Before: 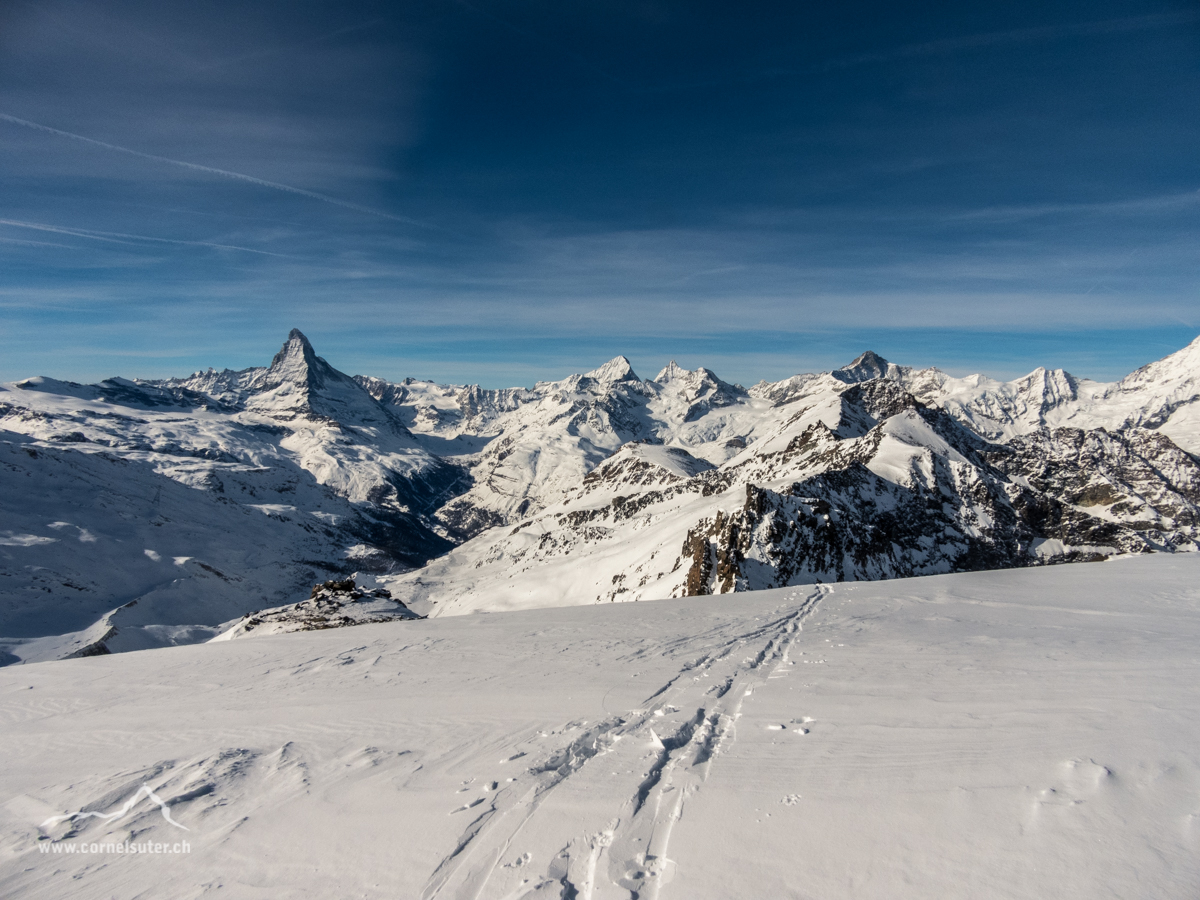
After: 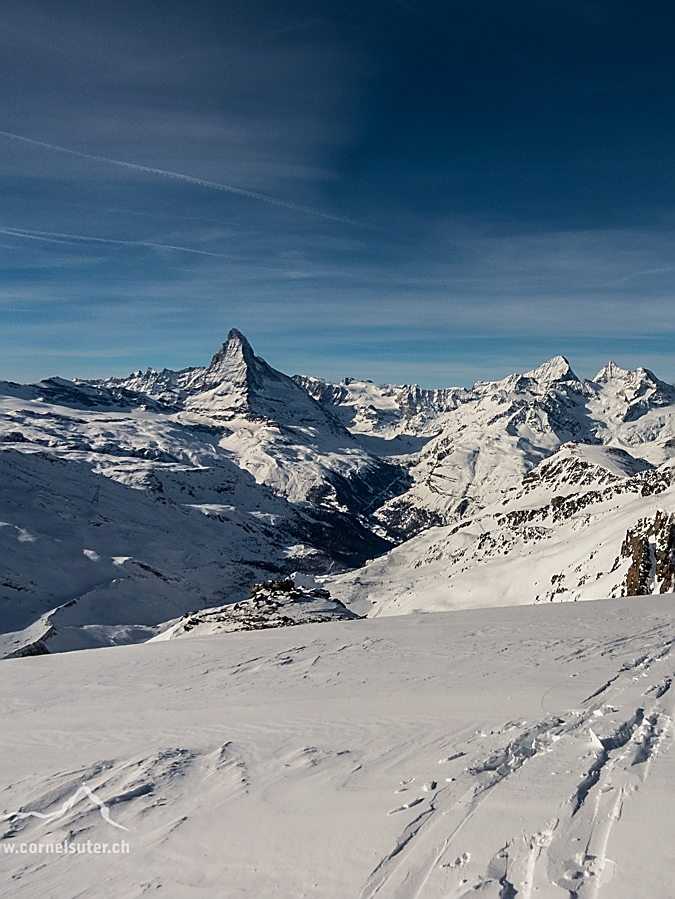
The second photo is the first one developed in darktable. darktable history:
exposure: exposure -0.177 EV, compensate highlight preservation false
crop: left 5.114%, right 38.589%
sharpen: radius 1.4, amount 1.25, threshold 0.7
